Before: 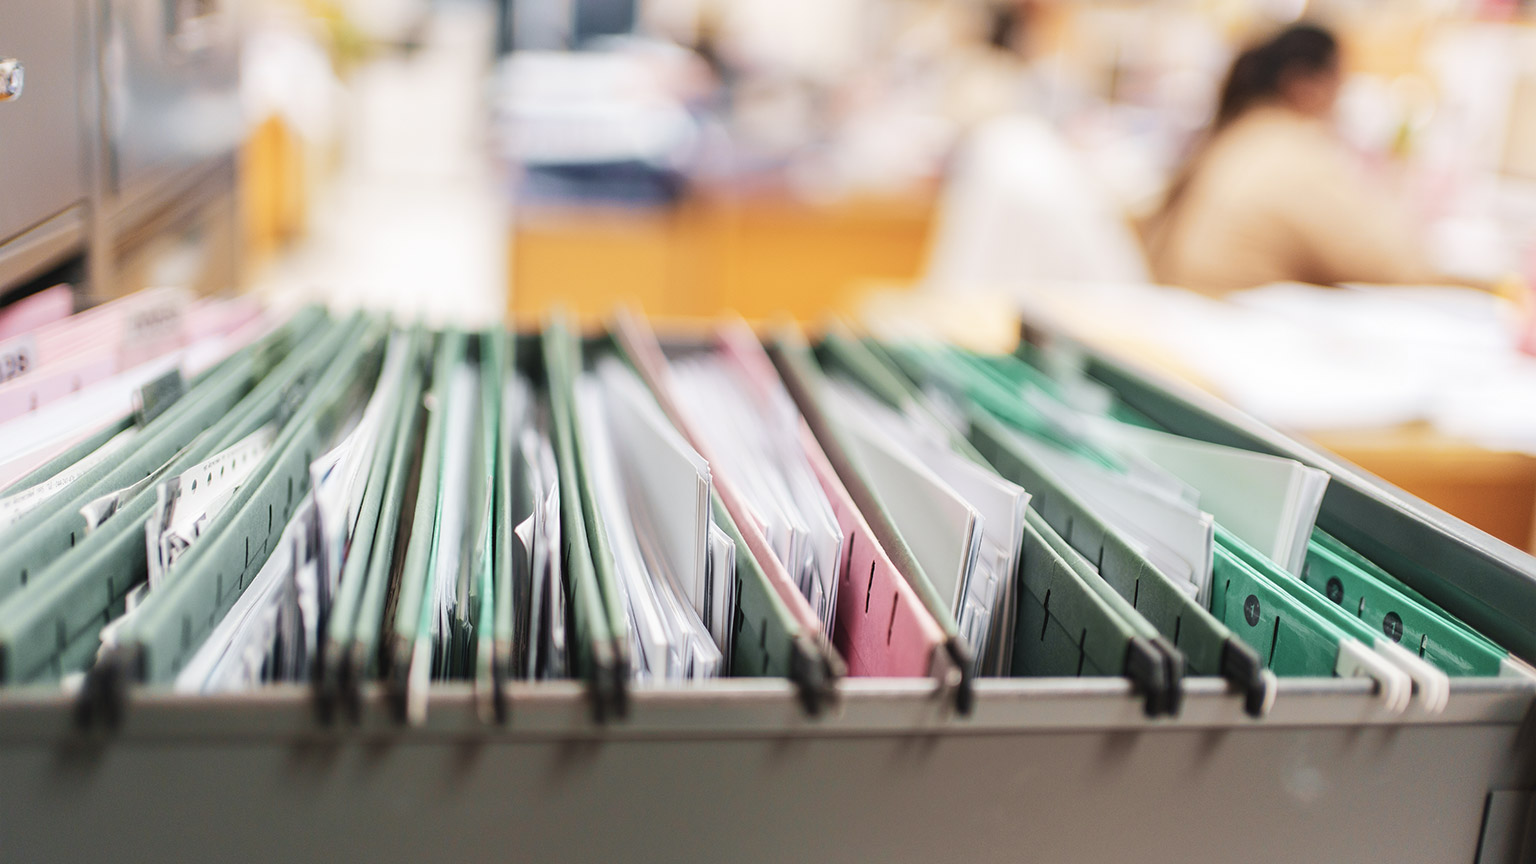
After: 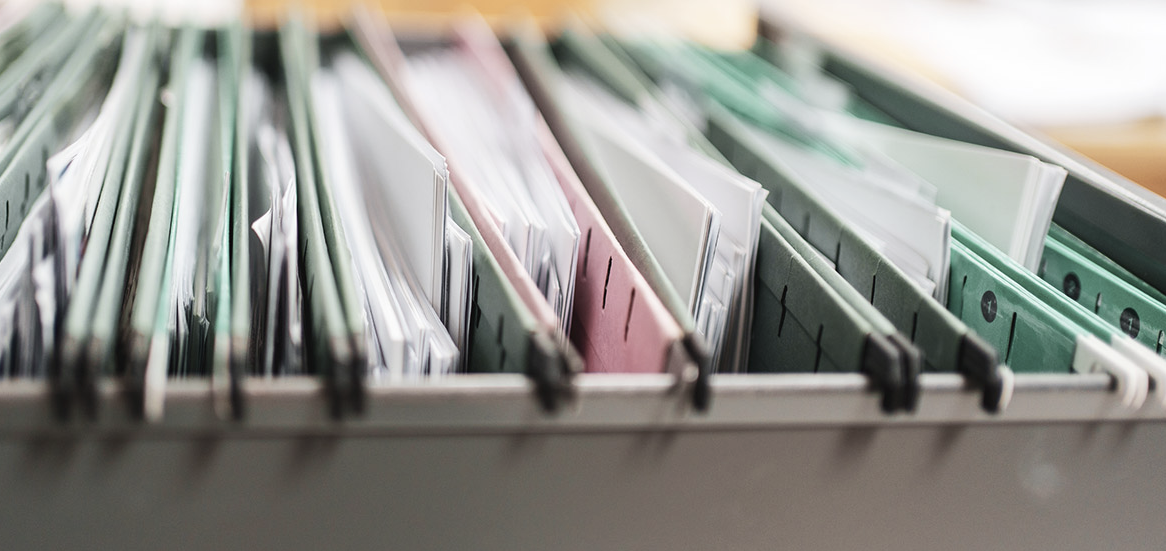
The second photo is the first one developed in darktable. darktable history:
crop and rotate: left 17.178%, top 35.215%, right 6.859%, bottom 0.958%
contrast brightness saturation: contrast 0.097, saturation -0.355
